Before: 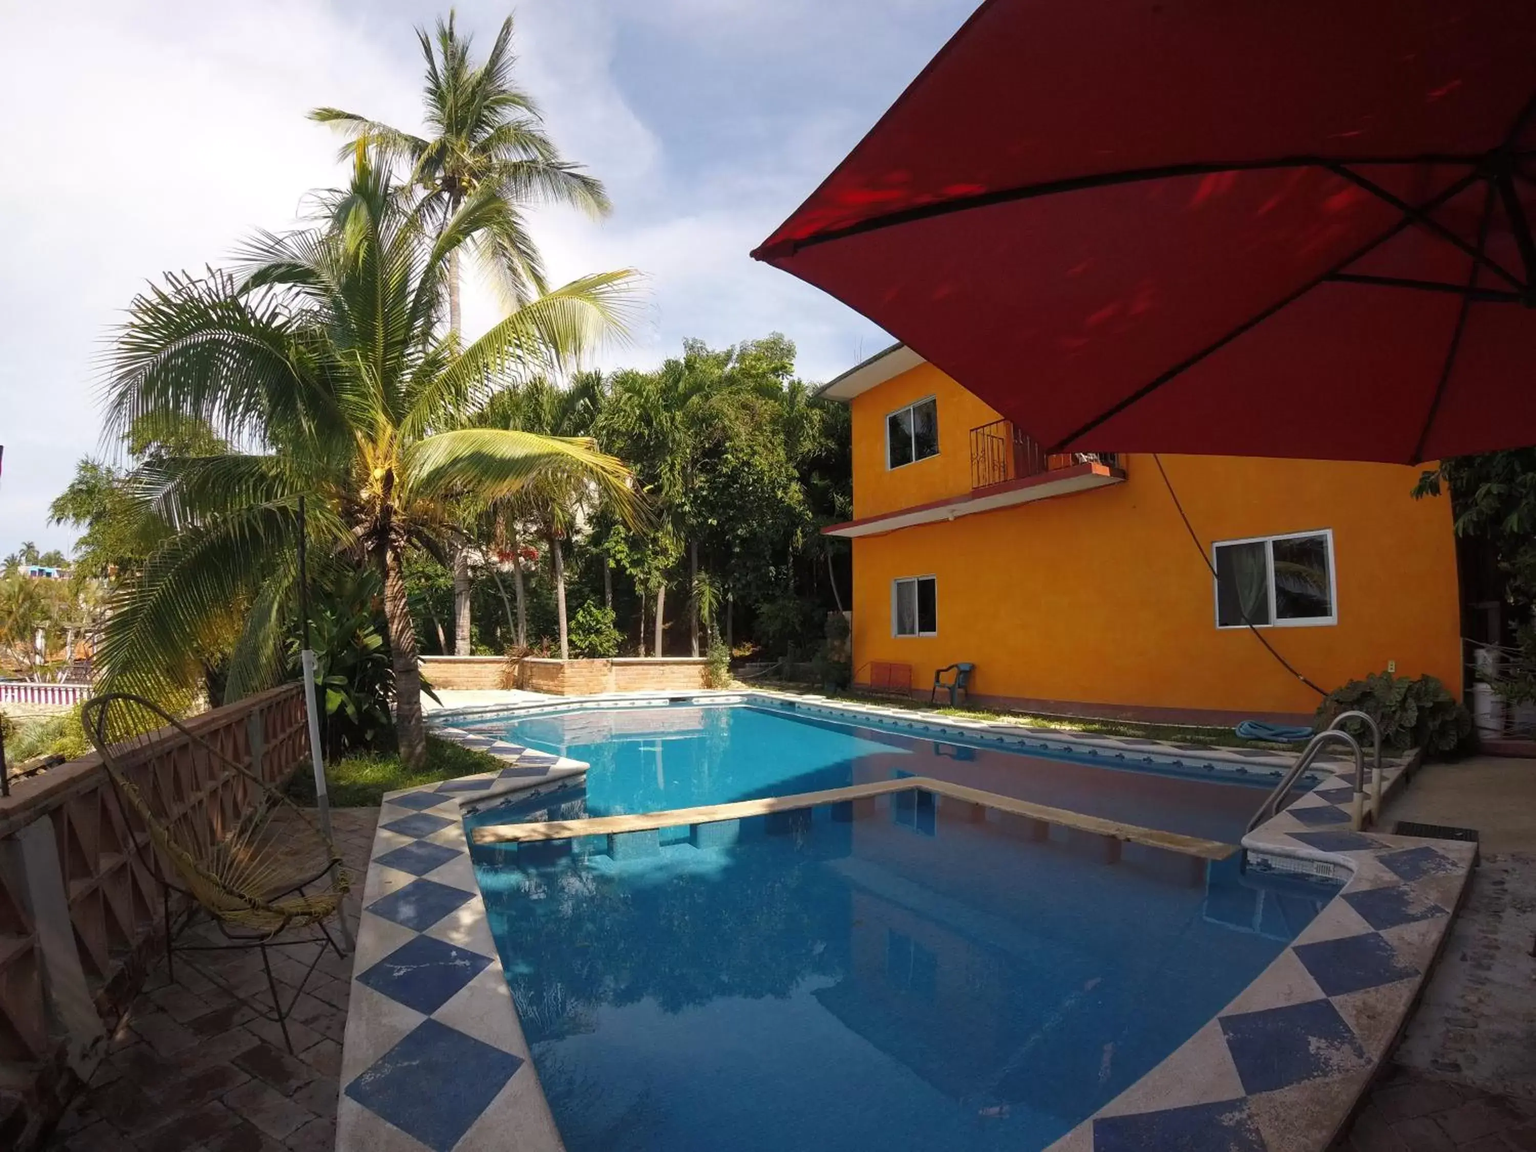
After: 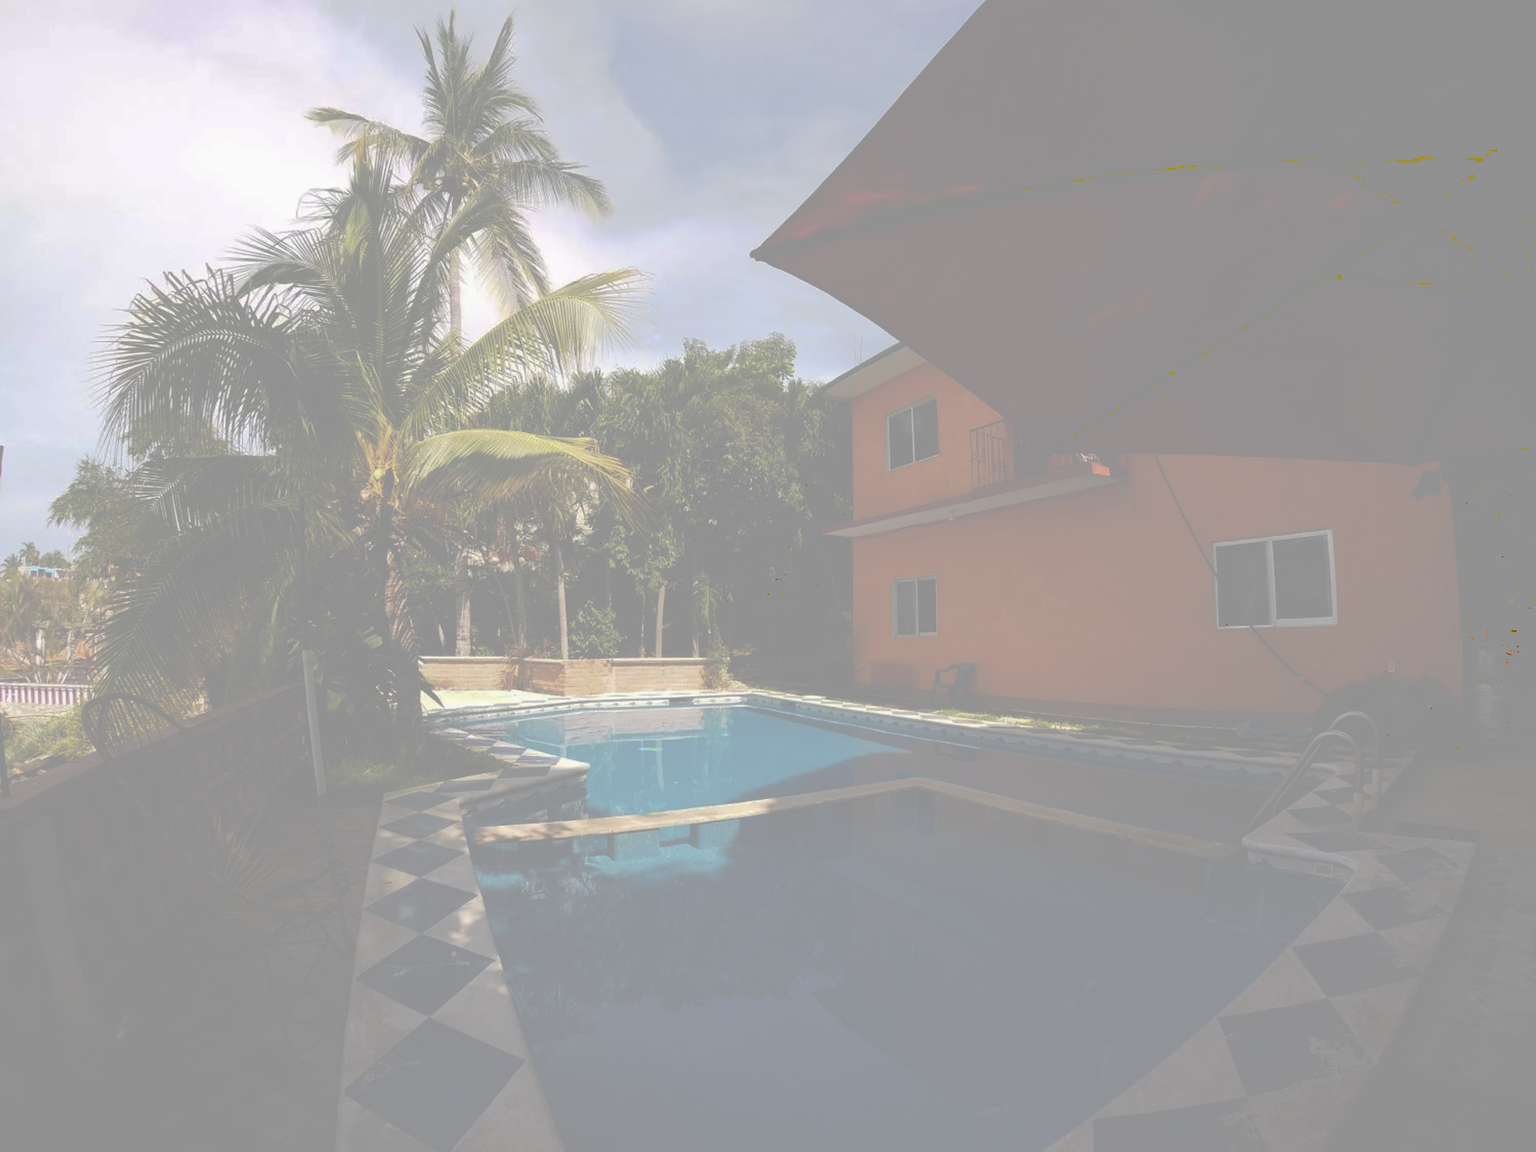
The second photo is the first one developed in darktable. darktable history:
exposure: exposure -0.046 EV, compensate exposure bias true, compensate highlight preservation false
tone curve: curves: ch0 [(0, 0) (0.003, 0.6) (0.011, 0.6) (0.025, 0.601) (0.044, 0.601) (0.069, 0.601) (0.1, 0.601) (0.136, 0.602) (0.177, 0.605) (0.224, 0.609) (0.277, 0.615) (0.335, 0.625) (0.399, 0.633) (0.468, 0.654) (0.543, 0.676) (0.623, 0.71) (0.709, 0.753) (0.801, 0.802) (0.898, 0.85) (1, 1)], preserve colors none
